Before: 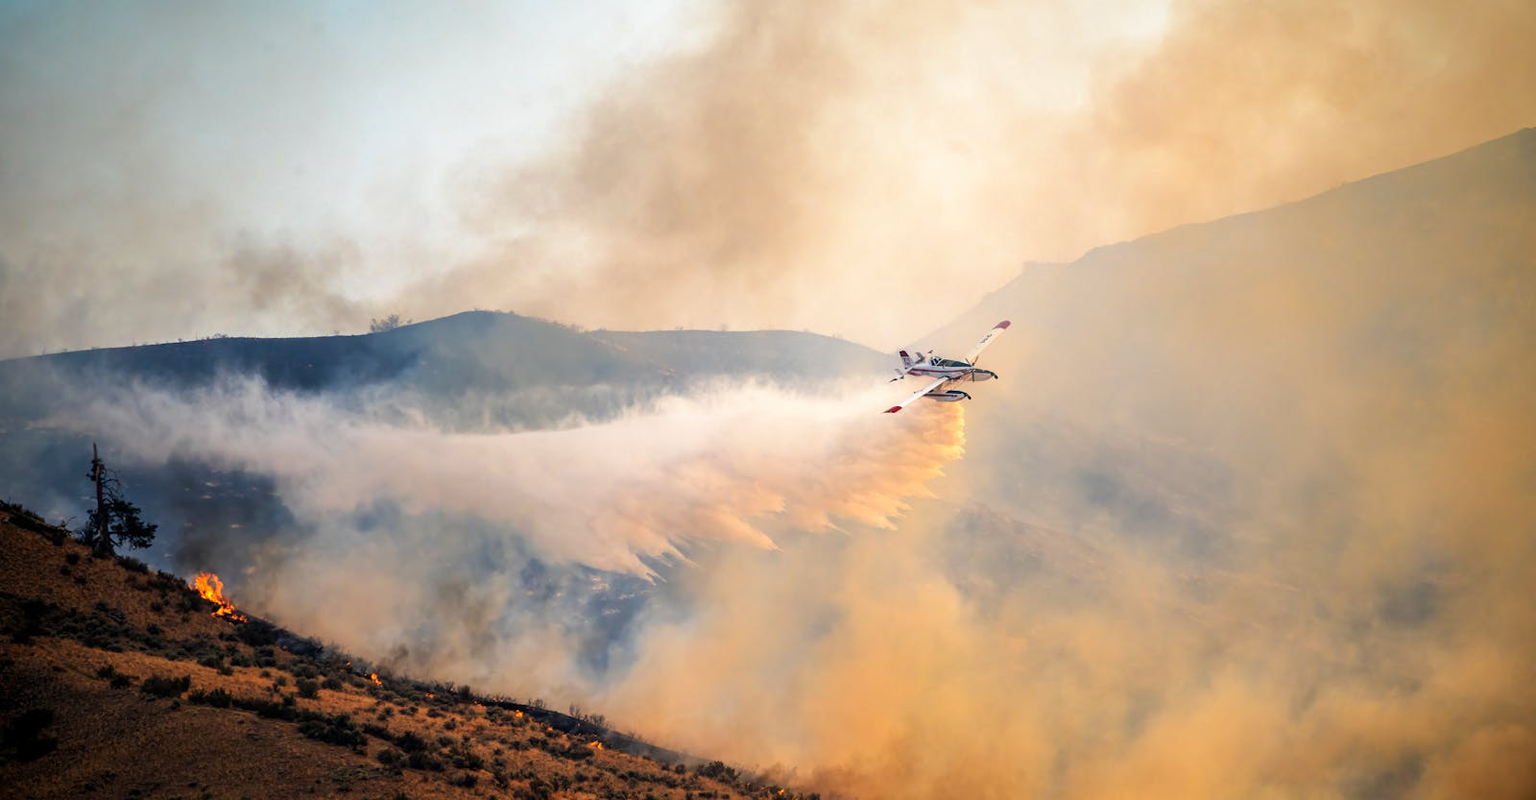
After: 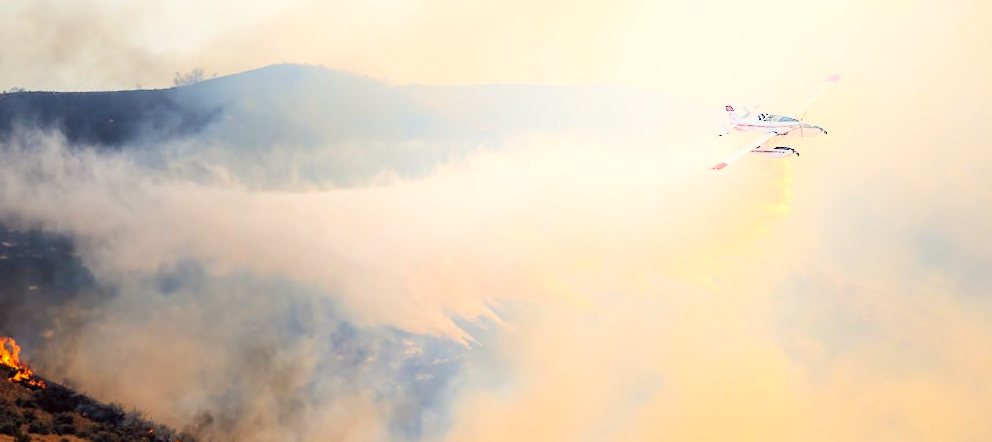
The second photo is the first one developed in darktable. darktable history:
shadows and highlights: shadows -21.3, highlights 100, soften with gaussian
color correction: highlights a* -0.95, highlights b* 4.5, shadows a* 3.55
crop: left 13.312%, top 31.28%, right 24.627%, bottom 15.582%
